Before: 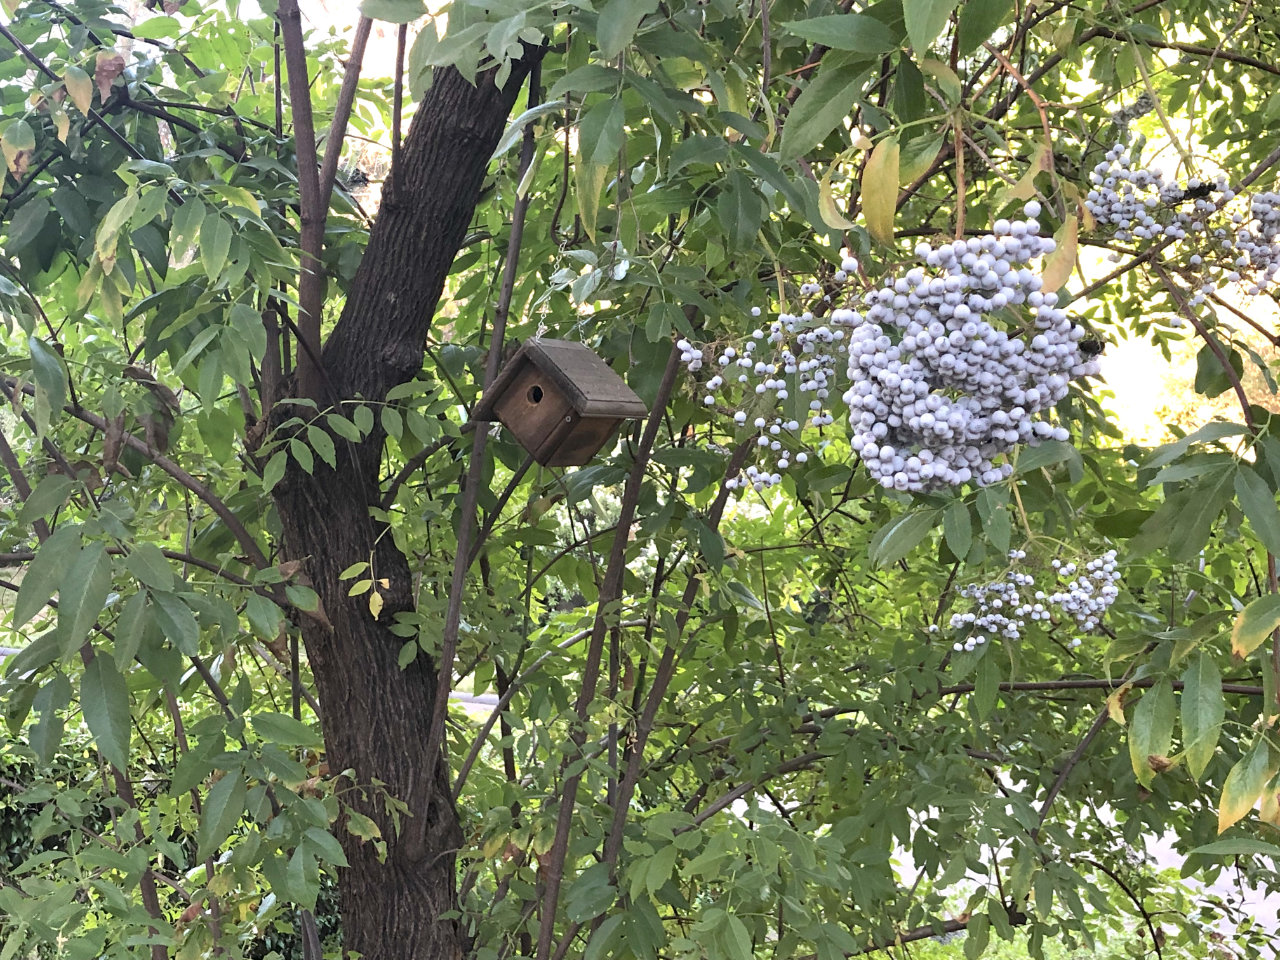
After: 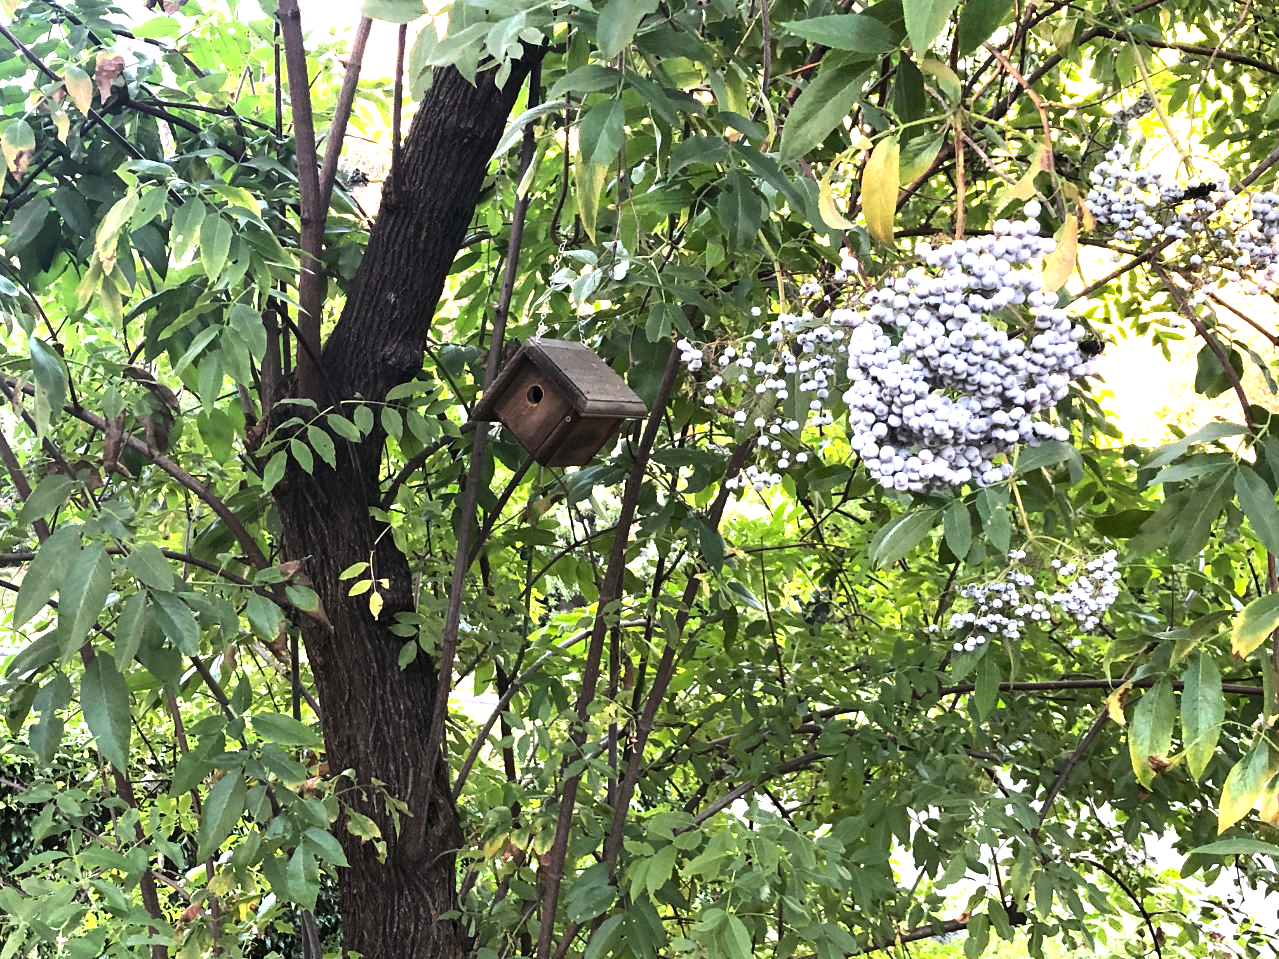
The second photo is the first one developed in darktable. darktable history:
tone equalizer: -8 EV -1.08 EV, -7 EV -1.01 EV, -6 EV -0.867 EV, -5 EV -0.578 EV, -3 EV 0.578 EV, -2 EV 0.867 EV, -1 EV 1.01 EV, +0 EV 1.08 EV, edges refinement/feathering 500, mask exposure compensation -1.57 EV, preserve details no
